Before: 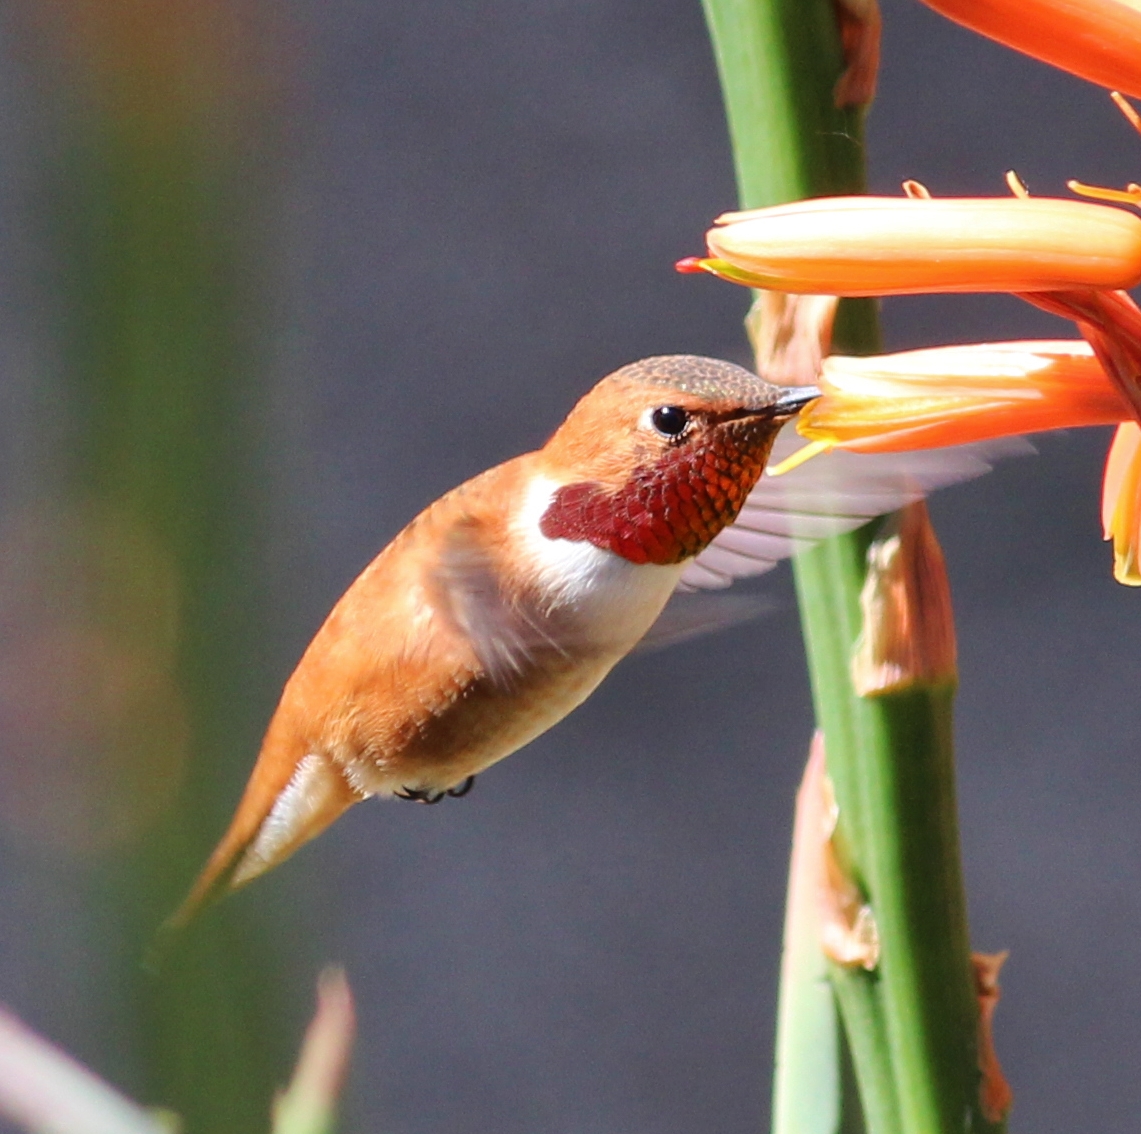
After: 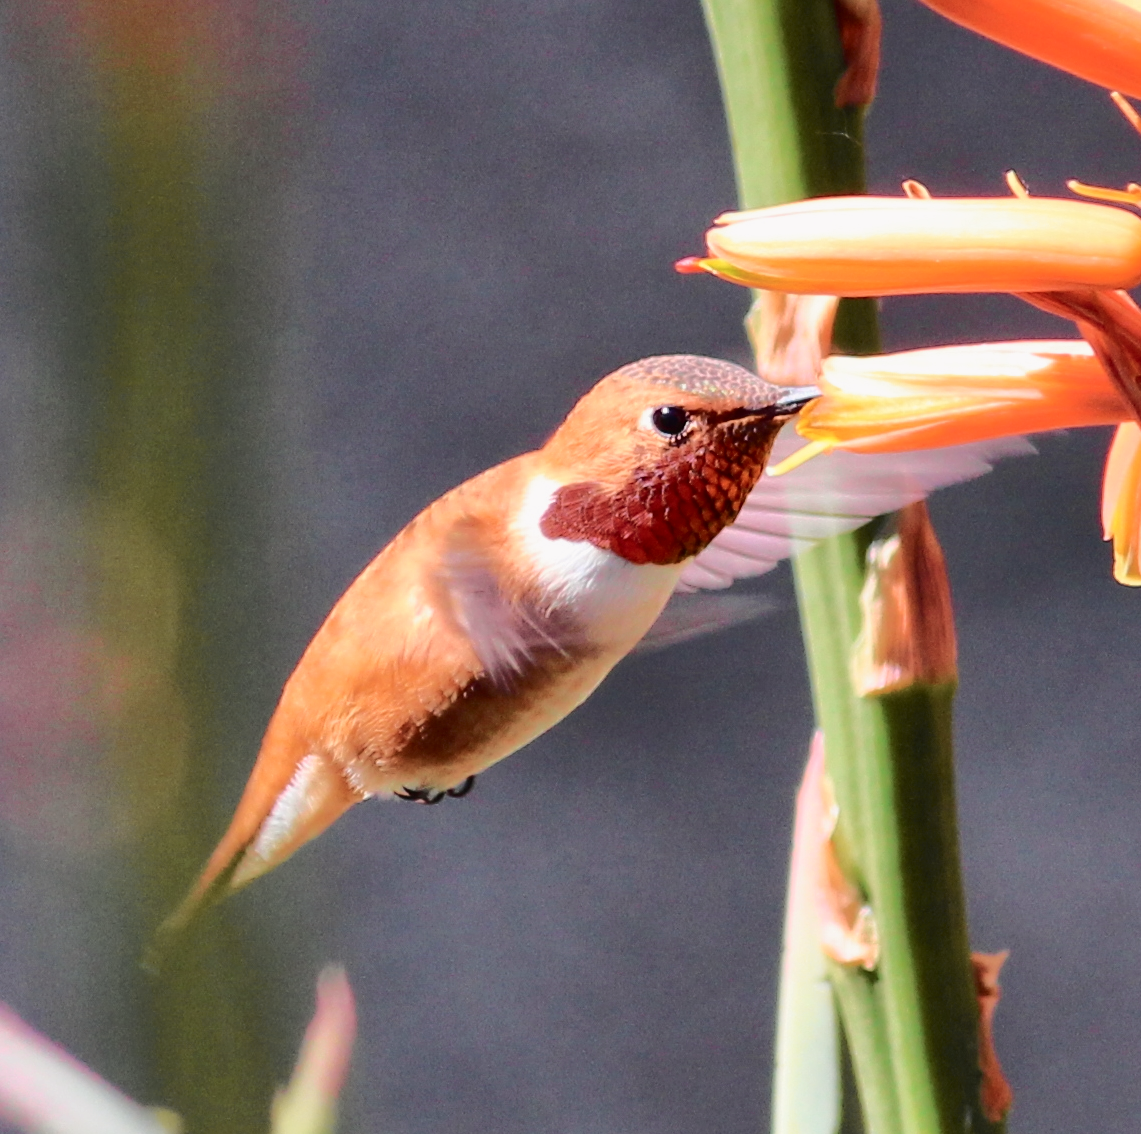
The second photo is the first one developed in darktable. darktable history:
tone curve: curves: ch0 [(0, 0) (0.104, 0.061) (0.239, 0.201) (0.327, 0.317) (0.401, 0.443) (0.489, 0.566) (0.65, 0.68) (0.832, 0.858) (1, 0.977)]; ch1 [(0, 0) (0.161, 0.092) (0.35, 0.33) (0.379, 0.401) (0.447, 0.476) (0.495, 0.499) (0.515, 0.518) (0.534, 0.557) (0.602, 0.625) (0.712, 0.706) (1, 1)]; ch2 [(0, 0) (0.359, 0.372) (0.437, 0.437) (0.502, 0.501) (0.55, 0.534) (0.592, 0.601) (0.647, 0.64) (1, 1)], color space Lab, independent channels, preserve colors none
